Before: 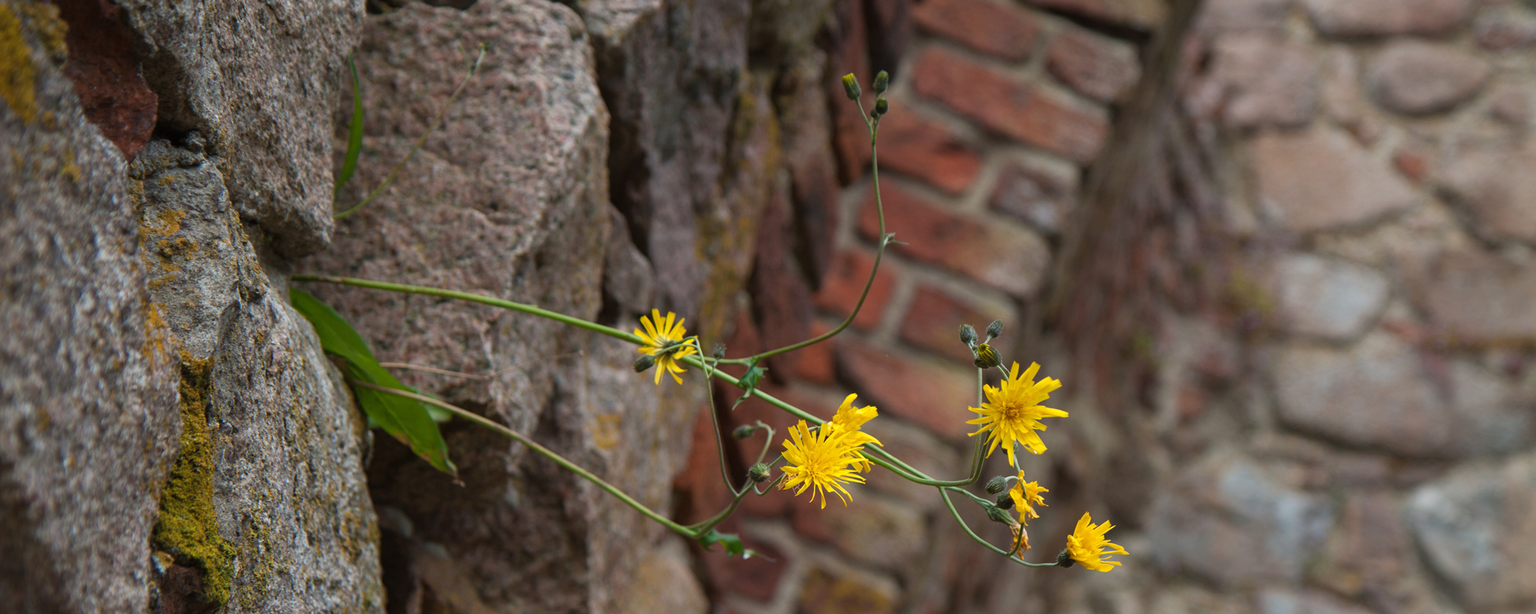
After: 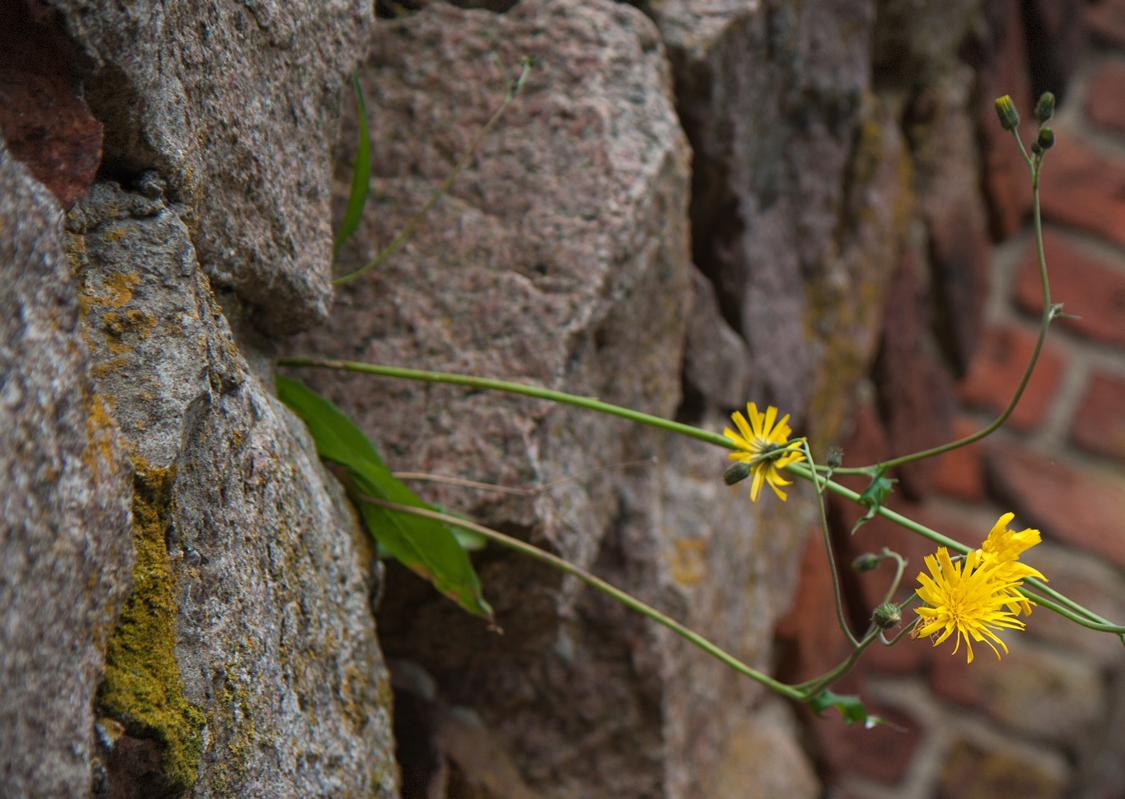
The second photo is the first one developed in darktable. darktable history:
crop: left 5.114%, right 38.589%
vignetting: fall-off start 100%, brightness -0.406, saturation -0.3, width/height ratio 1.324, dithering 8-bit output, unbound false
